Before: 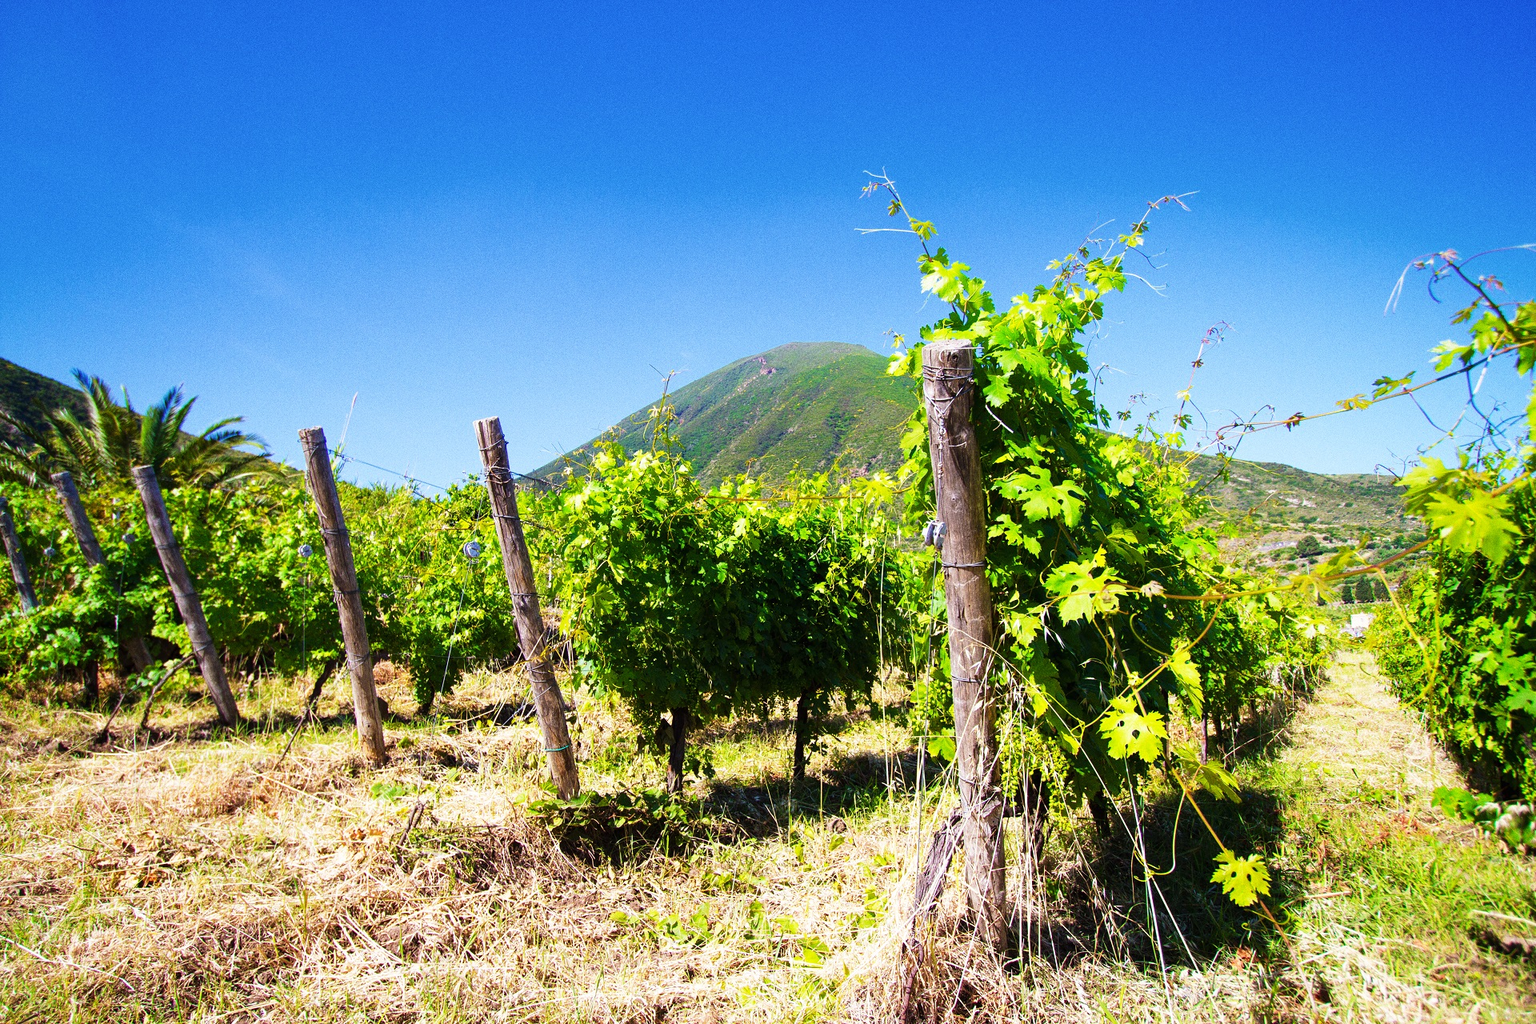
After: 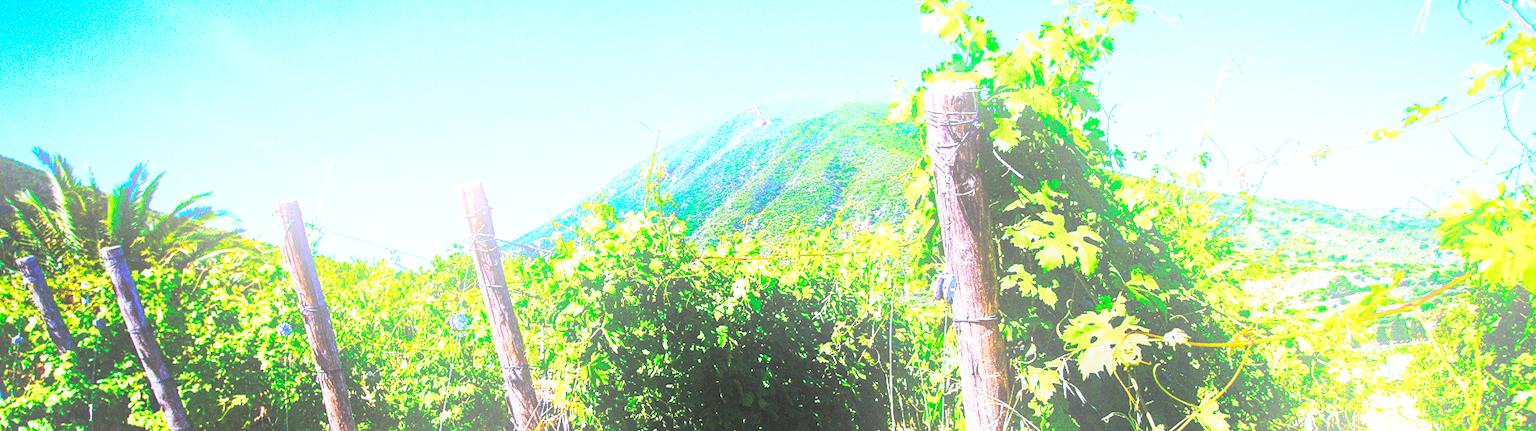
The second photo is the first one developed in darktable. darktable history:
grain: coarseness 7.08 ISO, strength 21.67%, mid-tones bias 59.58%
crop and rotate: top 23.84%, bottom 34.294%
rotate and perspective: rotation -2.12°, lens shift (vertical) 0.009, lens shift (horizontal) -0.008, automatic cropping original format, crop left 0.036, crop right 0.964, crop top 0.05, crop bottom 0.959
local contrast: detail 130%
bloom: size 16%, threshold 98%, strength 20%
sharpen: radius 1.458, amount 0.398, threshold 1.271
color calibration: x 0.38, y 0.391, temperature 4086.74 K
base curve: curves: ch0 [(0, 0.015) (0.085, 0.116) (0.134, 0.298) (0.19, 0.545) (0.296, 0.764) (0.599, 0.982) (1, 1)], preserve colors none
